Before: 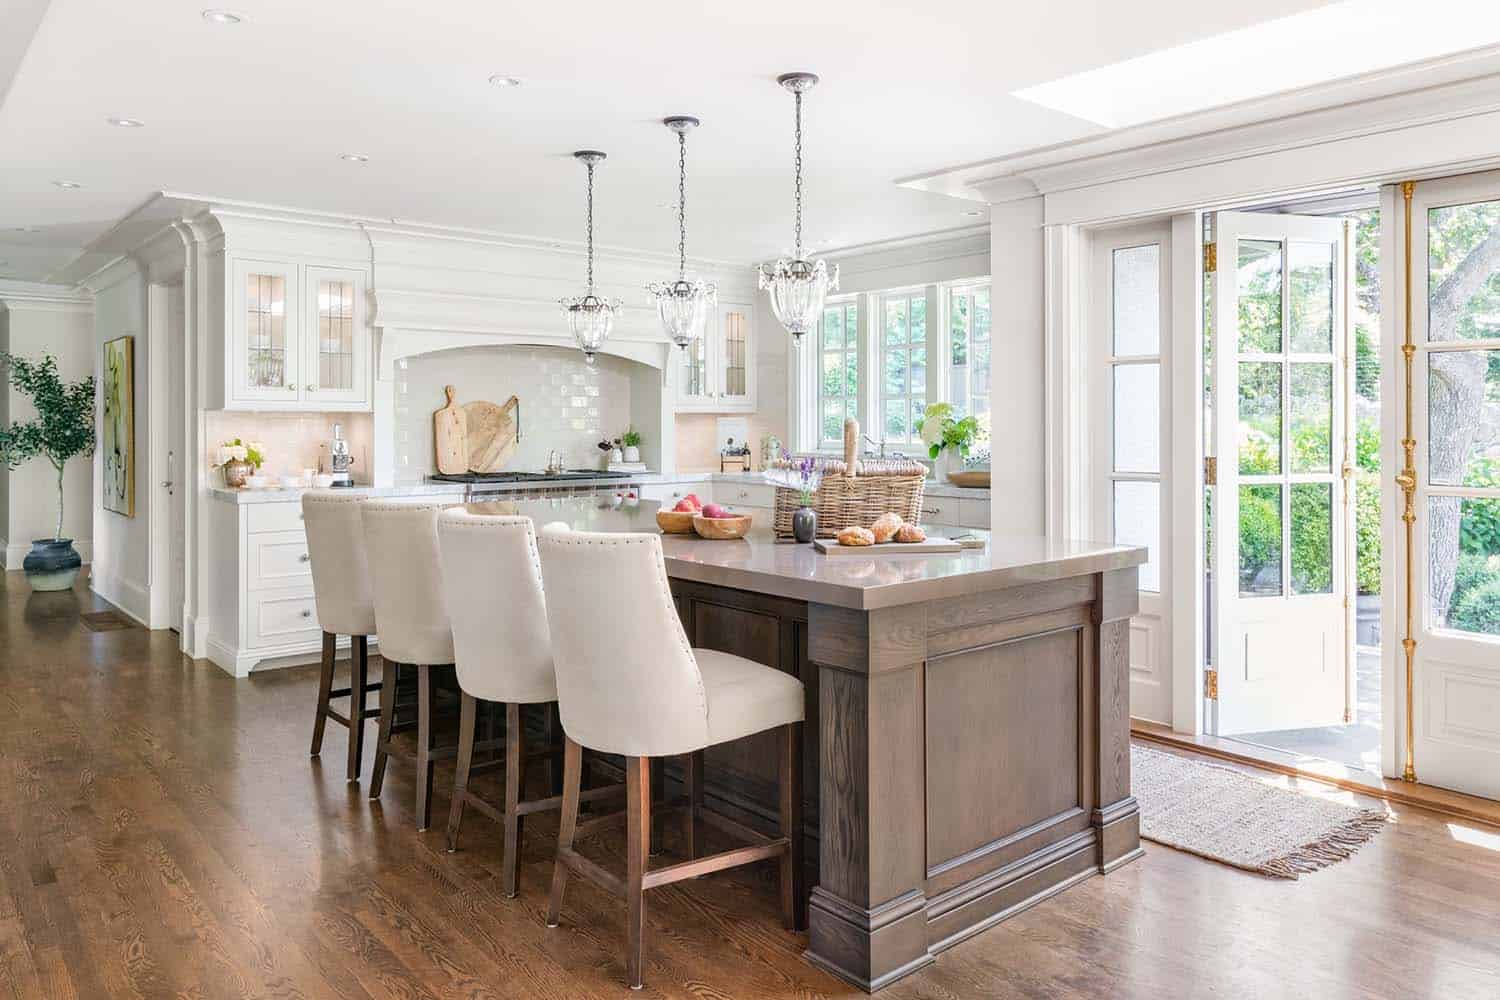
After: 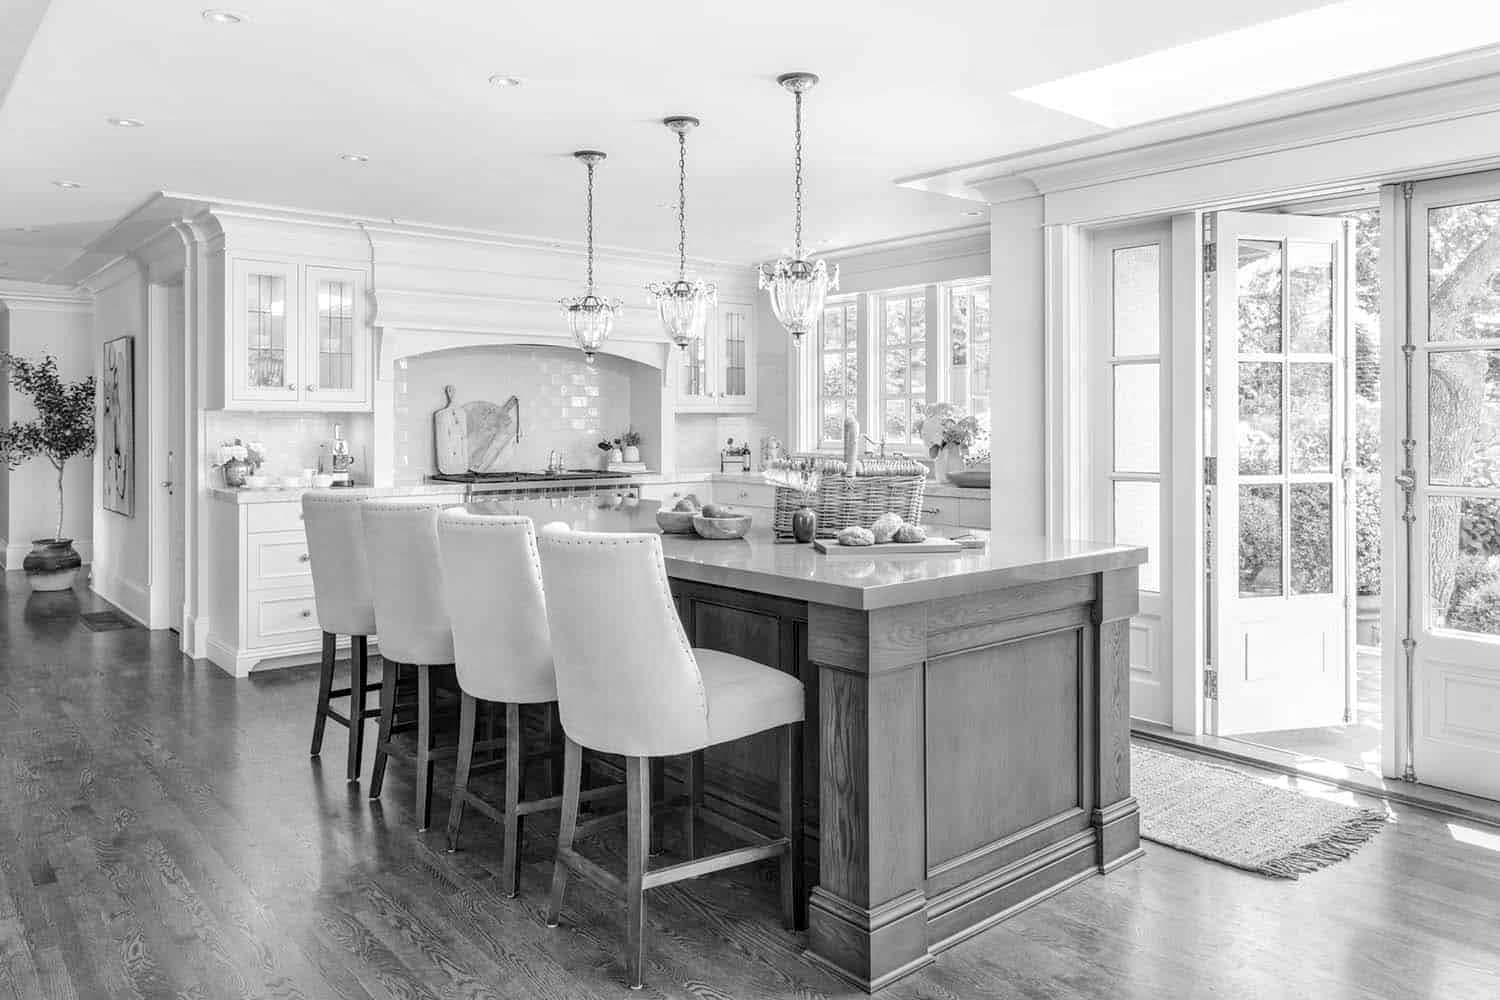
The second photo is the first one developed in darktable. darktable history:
color balance rgb: perceptual saturation grading › global saturation 25%, perceptual brilliance grading › mid-tones 10%, perceptual brilliance grading › shadows 15%, global vibrance 20%
color correction: highlights a* 6.27, highlights b* 8.19, shadows a* 5.94, shadows b* 7.23, saturation 0.9
local contrast: on, module defaults
monochrome: a 32, b 64, size 2.3
